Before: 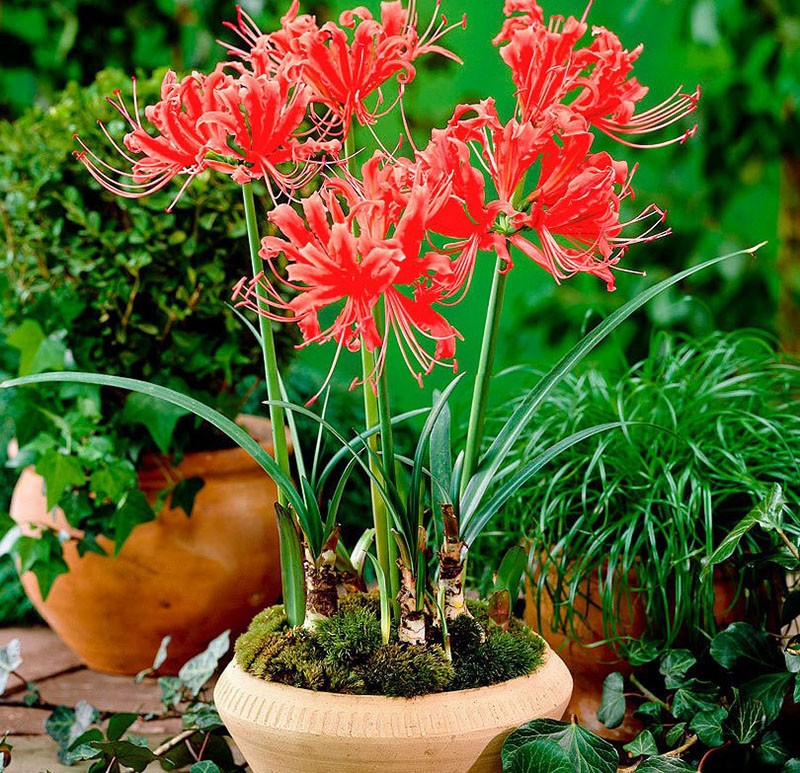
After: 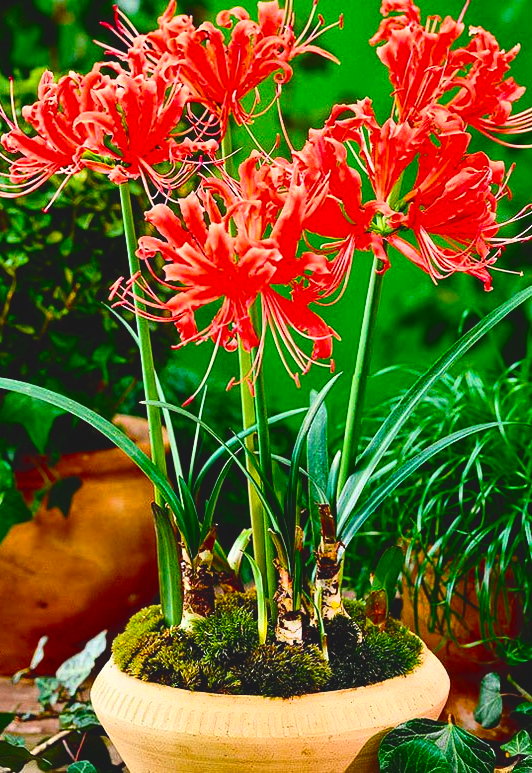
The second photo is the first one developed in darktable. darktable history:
color balance rgb: power › hue 72.32°, linear chroma grading › global chroma 14.422%, perceptual saturation grading › global saturation 37.282%, perceptual saturation grading › shadows 35.72%, global vibrance 6.016%
contrast brightness saturation: contrast 0.282
exposure: black level correction -0.023, exposure -0.037 EV, compensate highlight preservation false
crop and rotate: left 15.453%, right 18.044%
